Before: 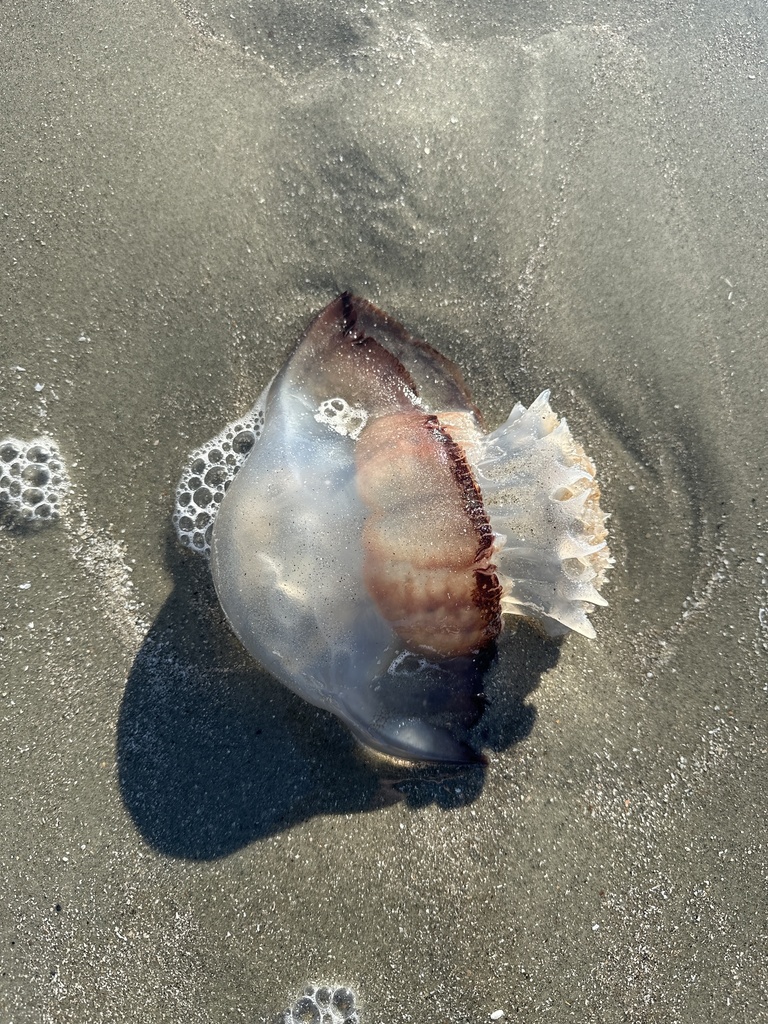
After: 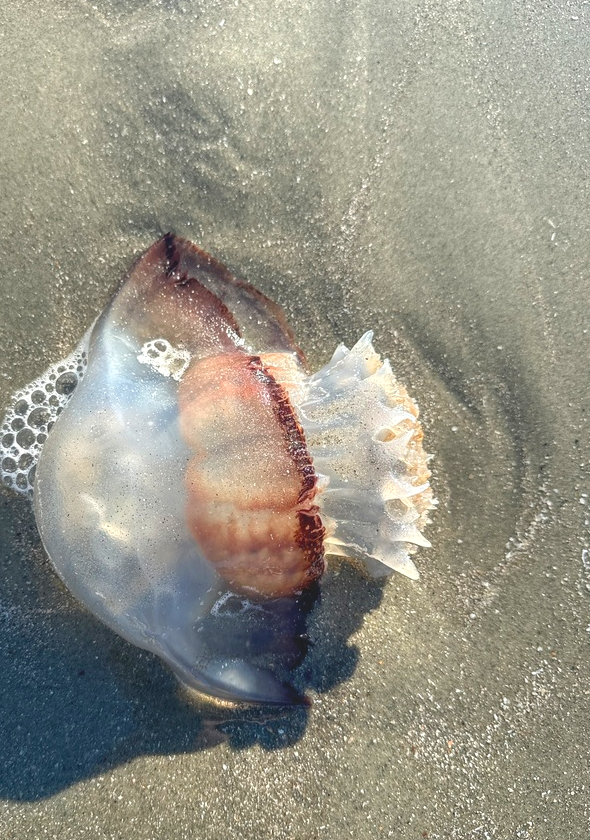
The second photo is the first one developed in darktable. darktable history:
crop: left 23.095%, top 5.827%, bottom 11.854%
contrast brightness saturation: contrast -0.28
exposure: black level correction 0, exposure 0.7 EV, compensate exposure bias true, compensate highlight preservation false
local contrast: on, module defaults
